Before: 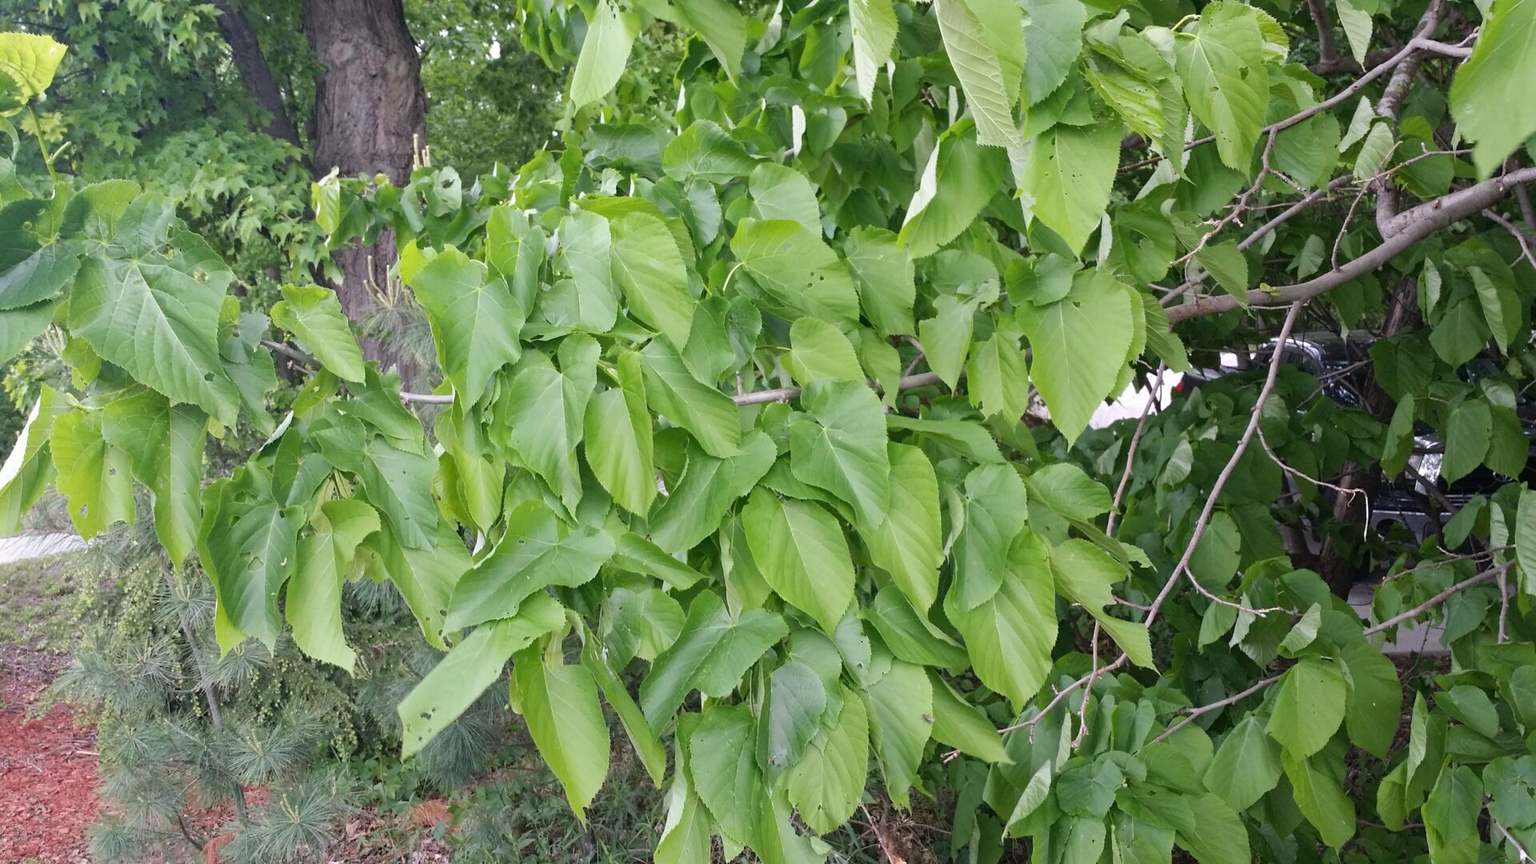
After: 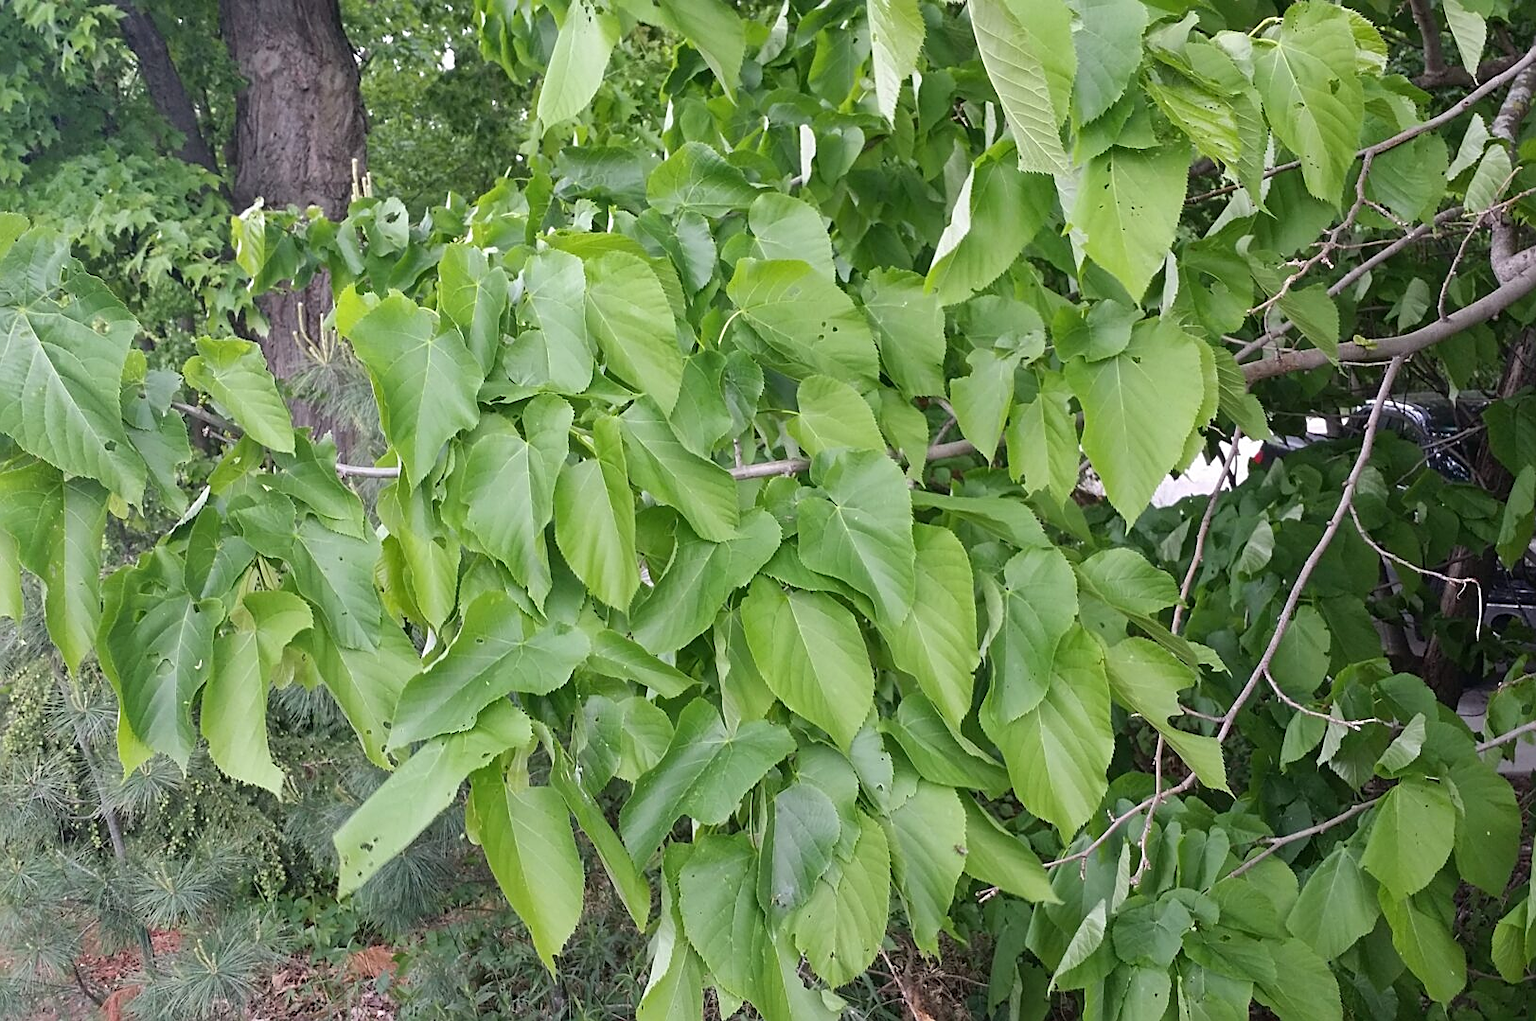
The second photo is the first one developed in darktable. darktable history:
crop: left 7.591%, right 7.843%
sharpen: amount 0.494
